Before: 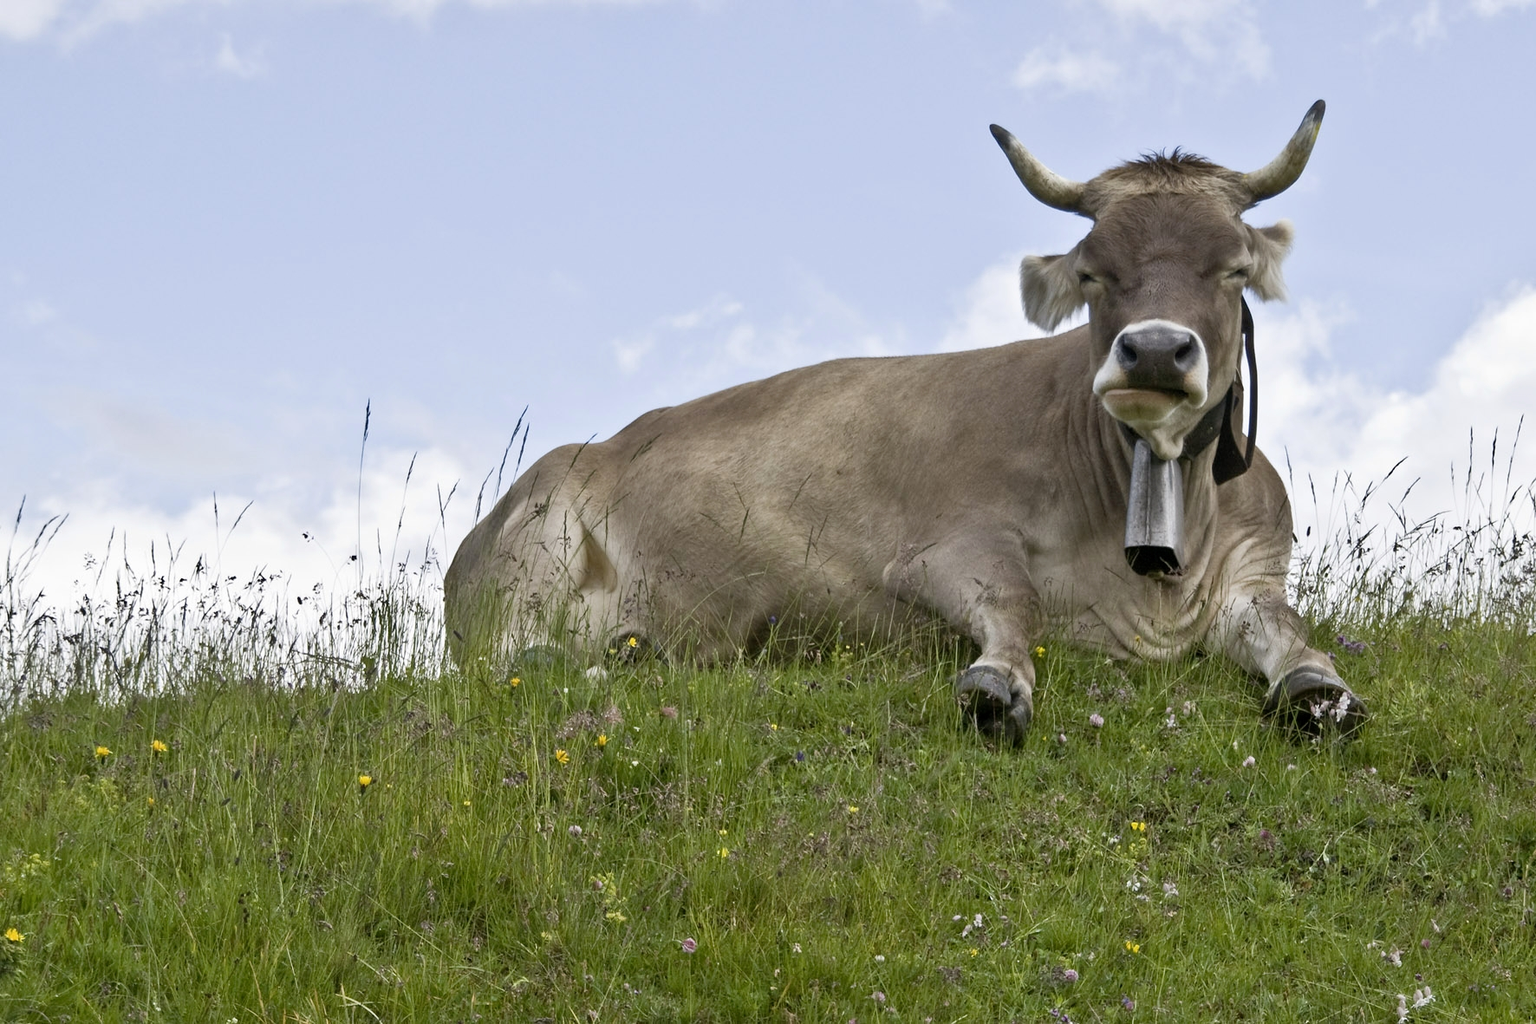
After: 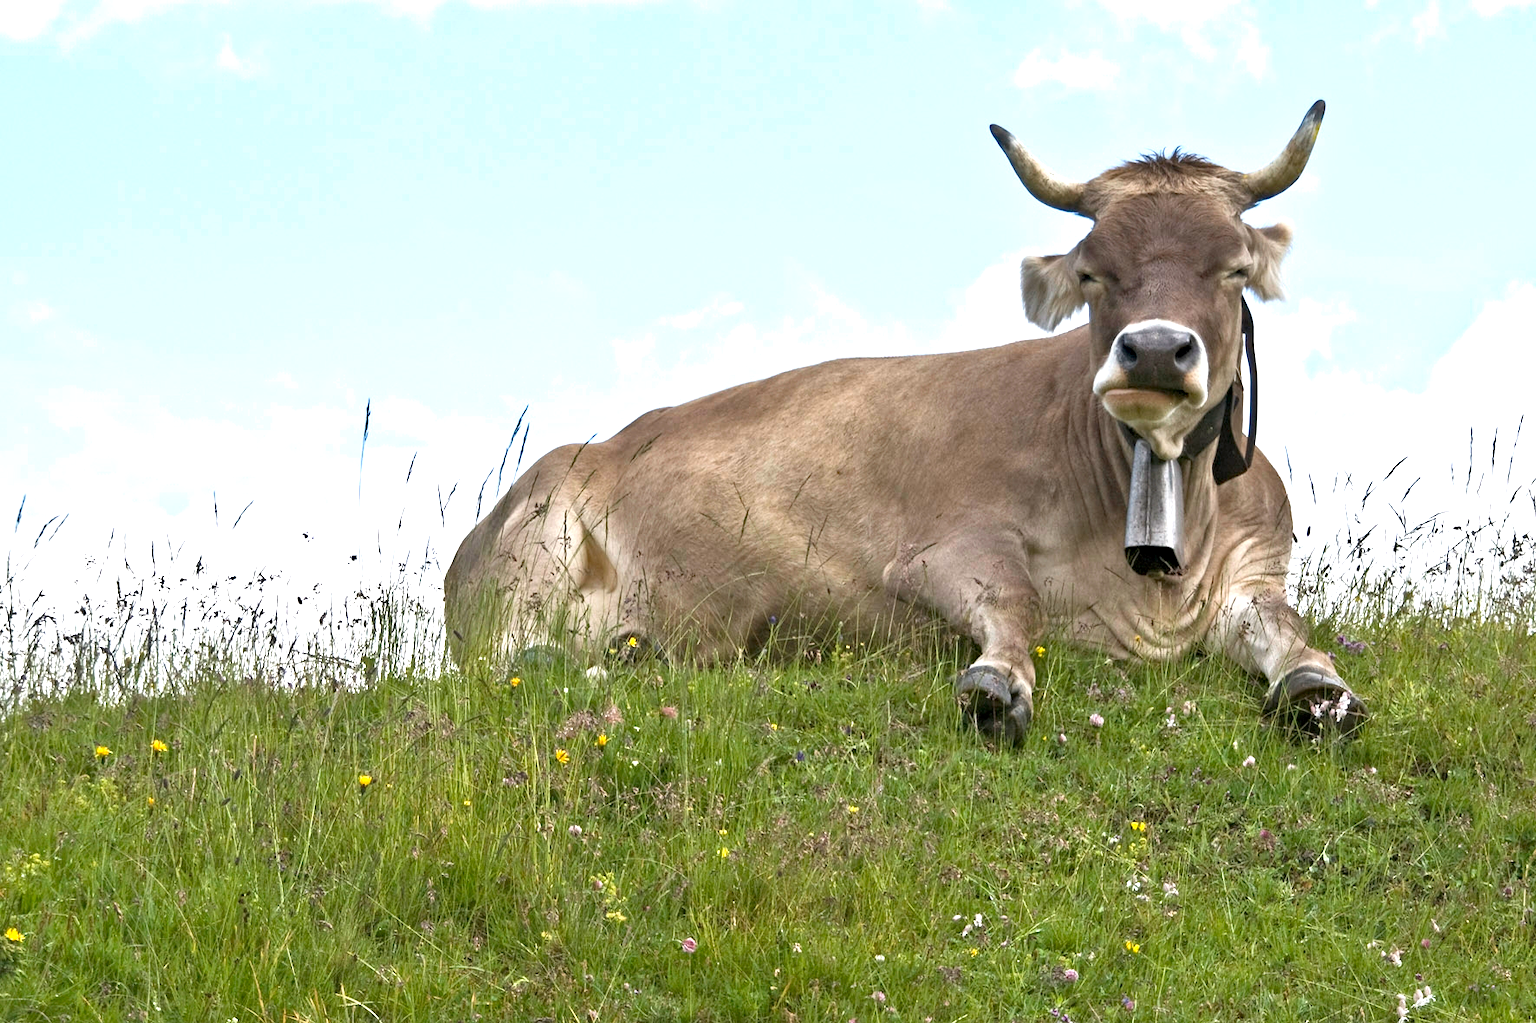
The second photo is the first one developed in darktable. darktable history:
exposure: exposure 1 EV, compensate highlight preservation false
haze removal: compatibility mode true, adaptive false
